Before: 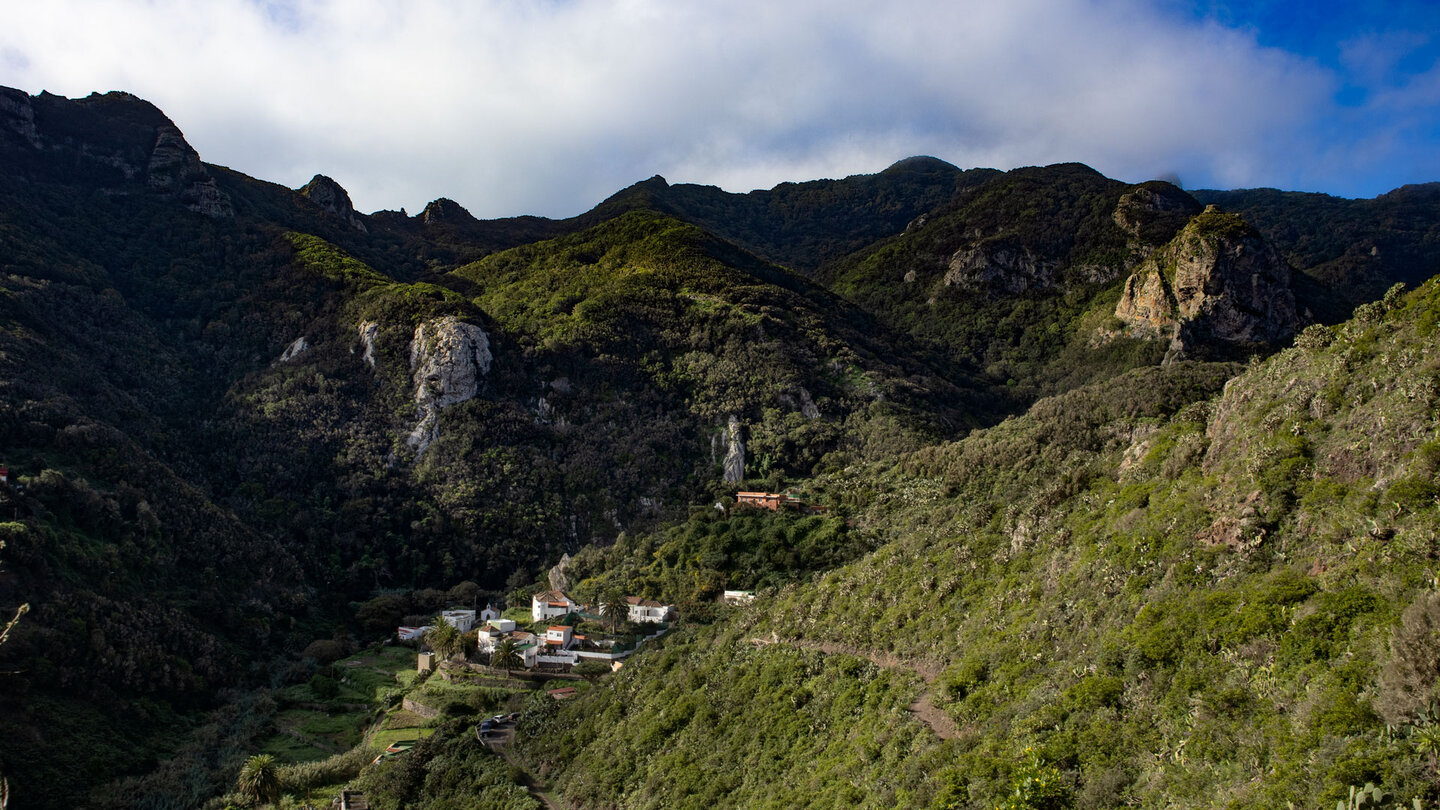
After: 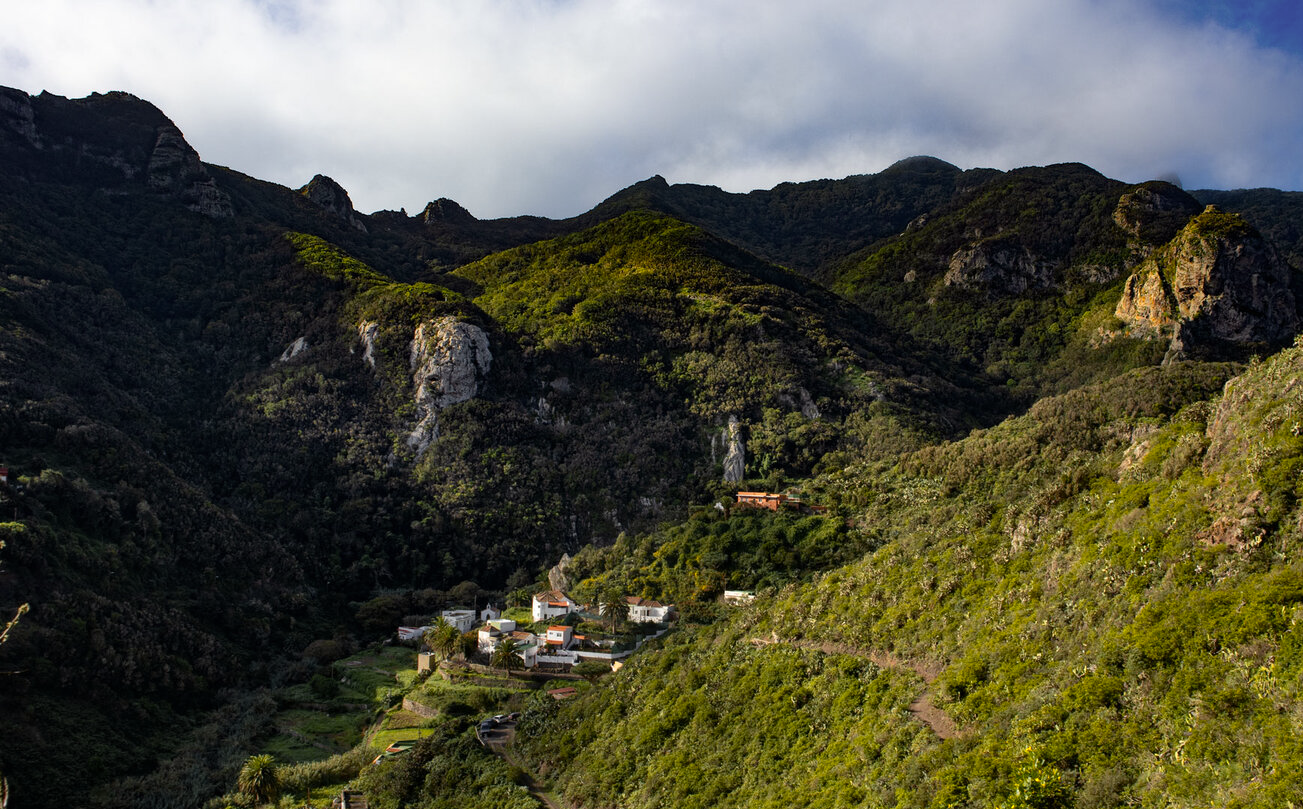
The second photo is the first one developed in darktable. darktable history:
color zones: curves: ch0 [(0, 0.511) (0.143, 0.531) (0.286, 0.56) (0.429, 0.5) (0.571, 0.5) (0.714, 0.5) (0.857, 0.5) (1, 0.5)]; ch1 [(0, 0.525) (0.143, 0.705) (0.286, 0.715) (0.429, 0.35) (0.571, 0.35) (0.714, 0.35) (0.857, 0.4) (1, 0.4)]; ch2 [(0, 0.572) (0.143, 0.512) (0.286, 0.473) (0.429, 0.45) (0.571, 0.5) (0.714, 0.5) (0.857, 0.518) (1, 0.518)]
crop: right 9.513%, bottom 0.037%
